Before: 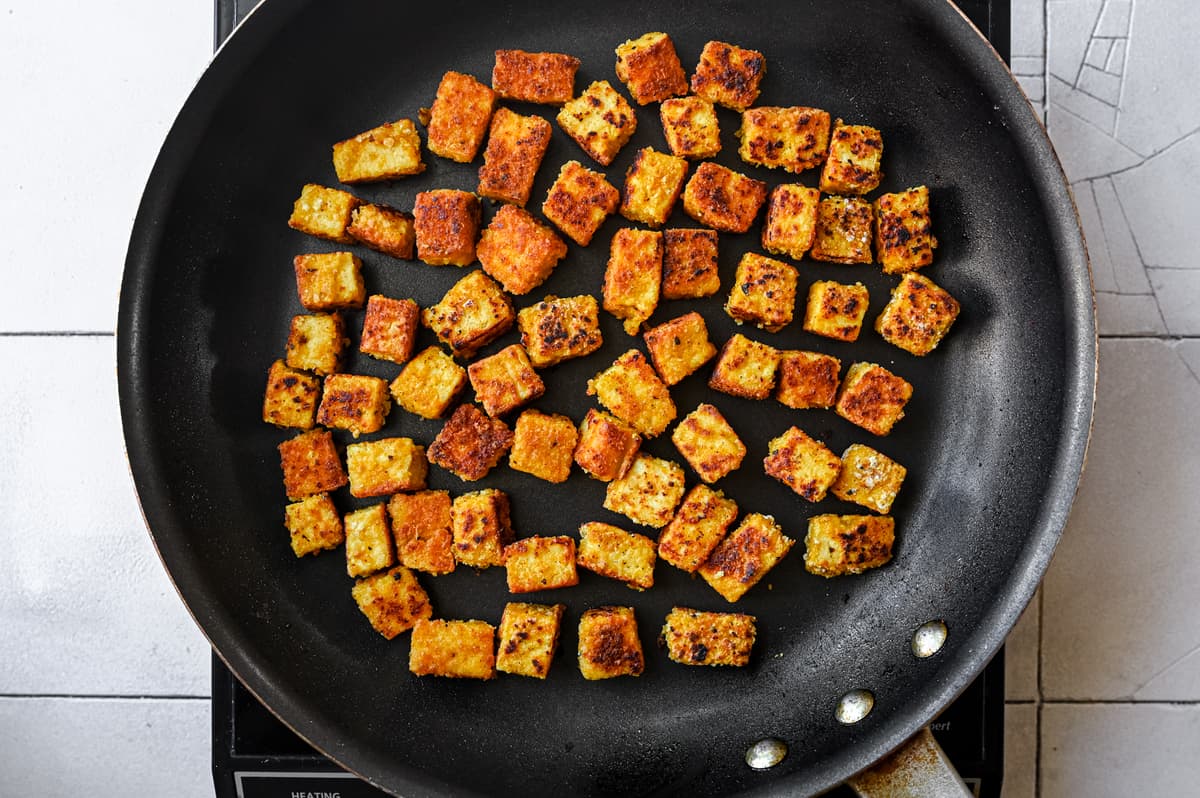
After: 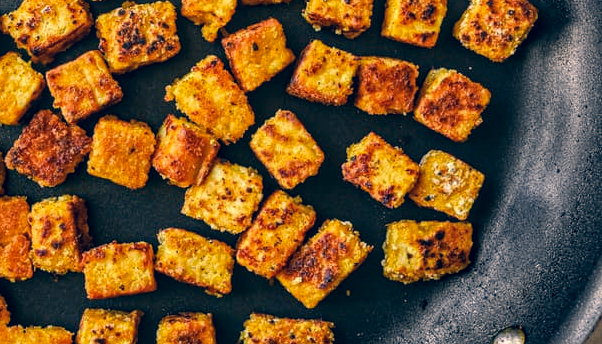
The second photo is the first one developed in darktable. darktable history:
crop: left 35.186%, top 36.902%, right 14.574%, bottom 19.985%
local contrast: on, module defaults
color correction: highlights a* 10.32, highlights b* 14.03, shadows a* -9.57, shadows b* -14.82
